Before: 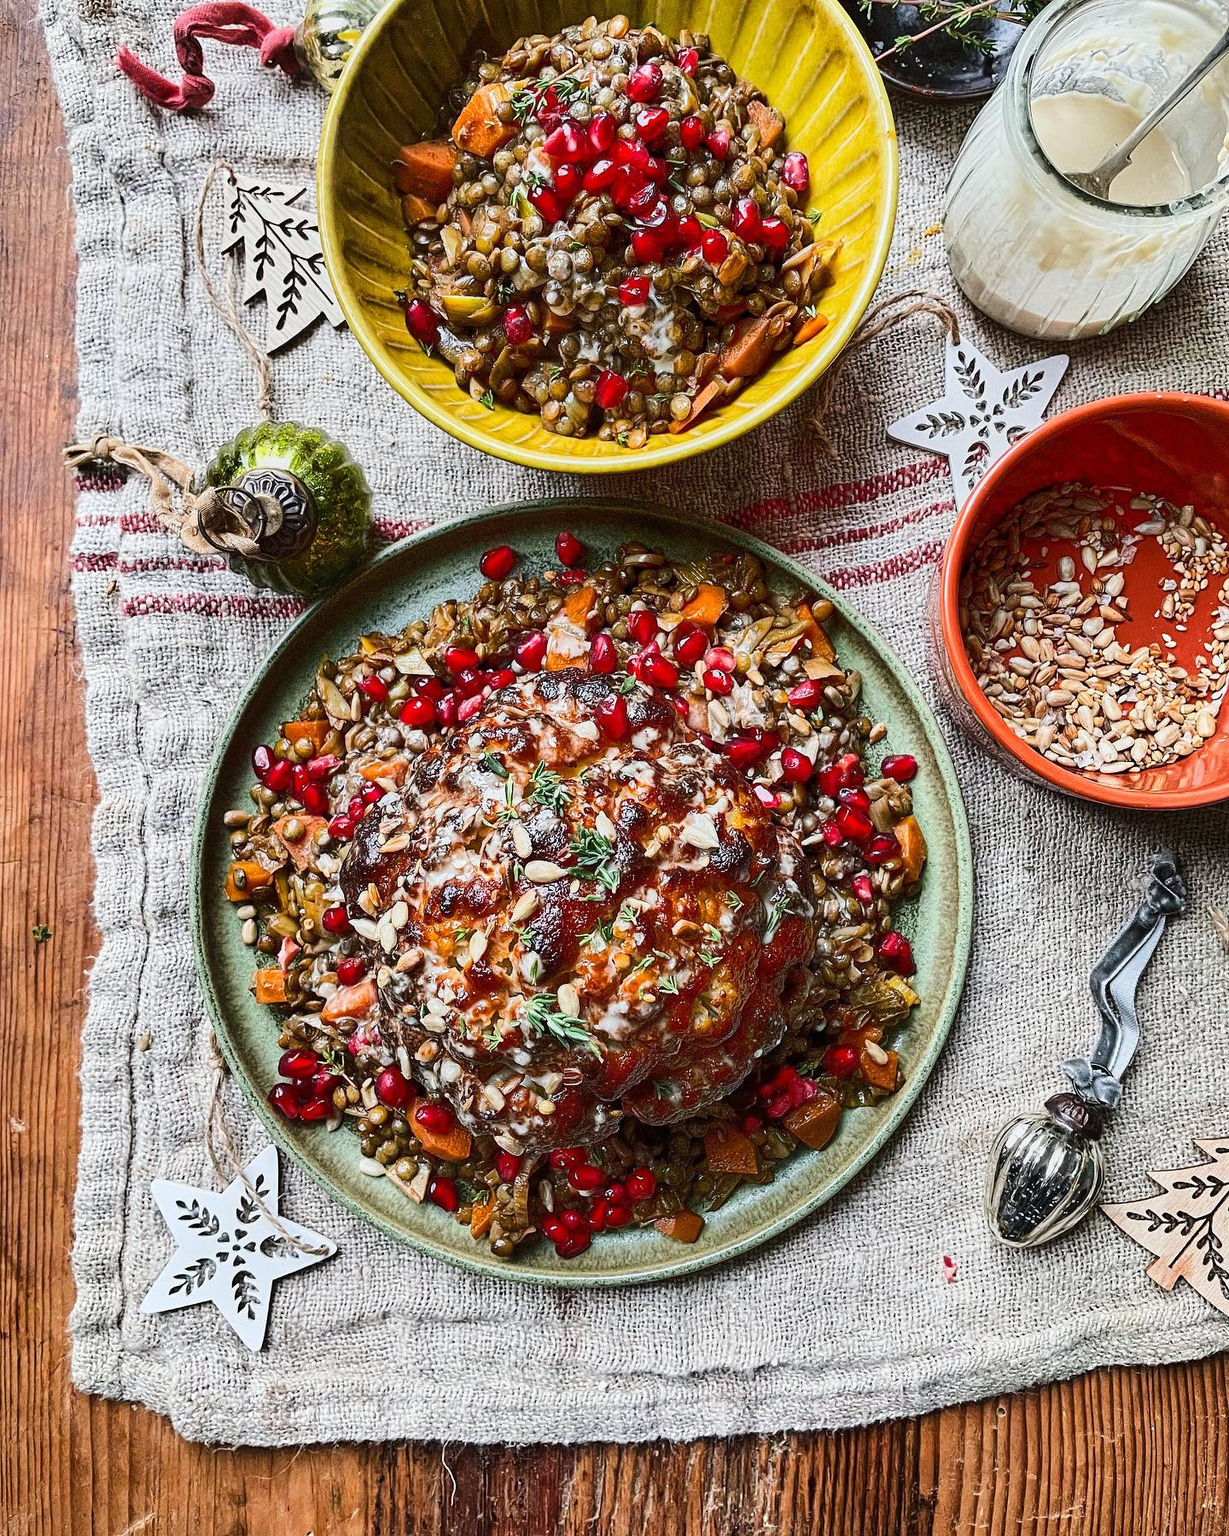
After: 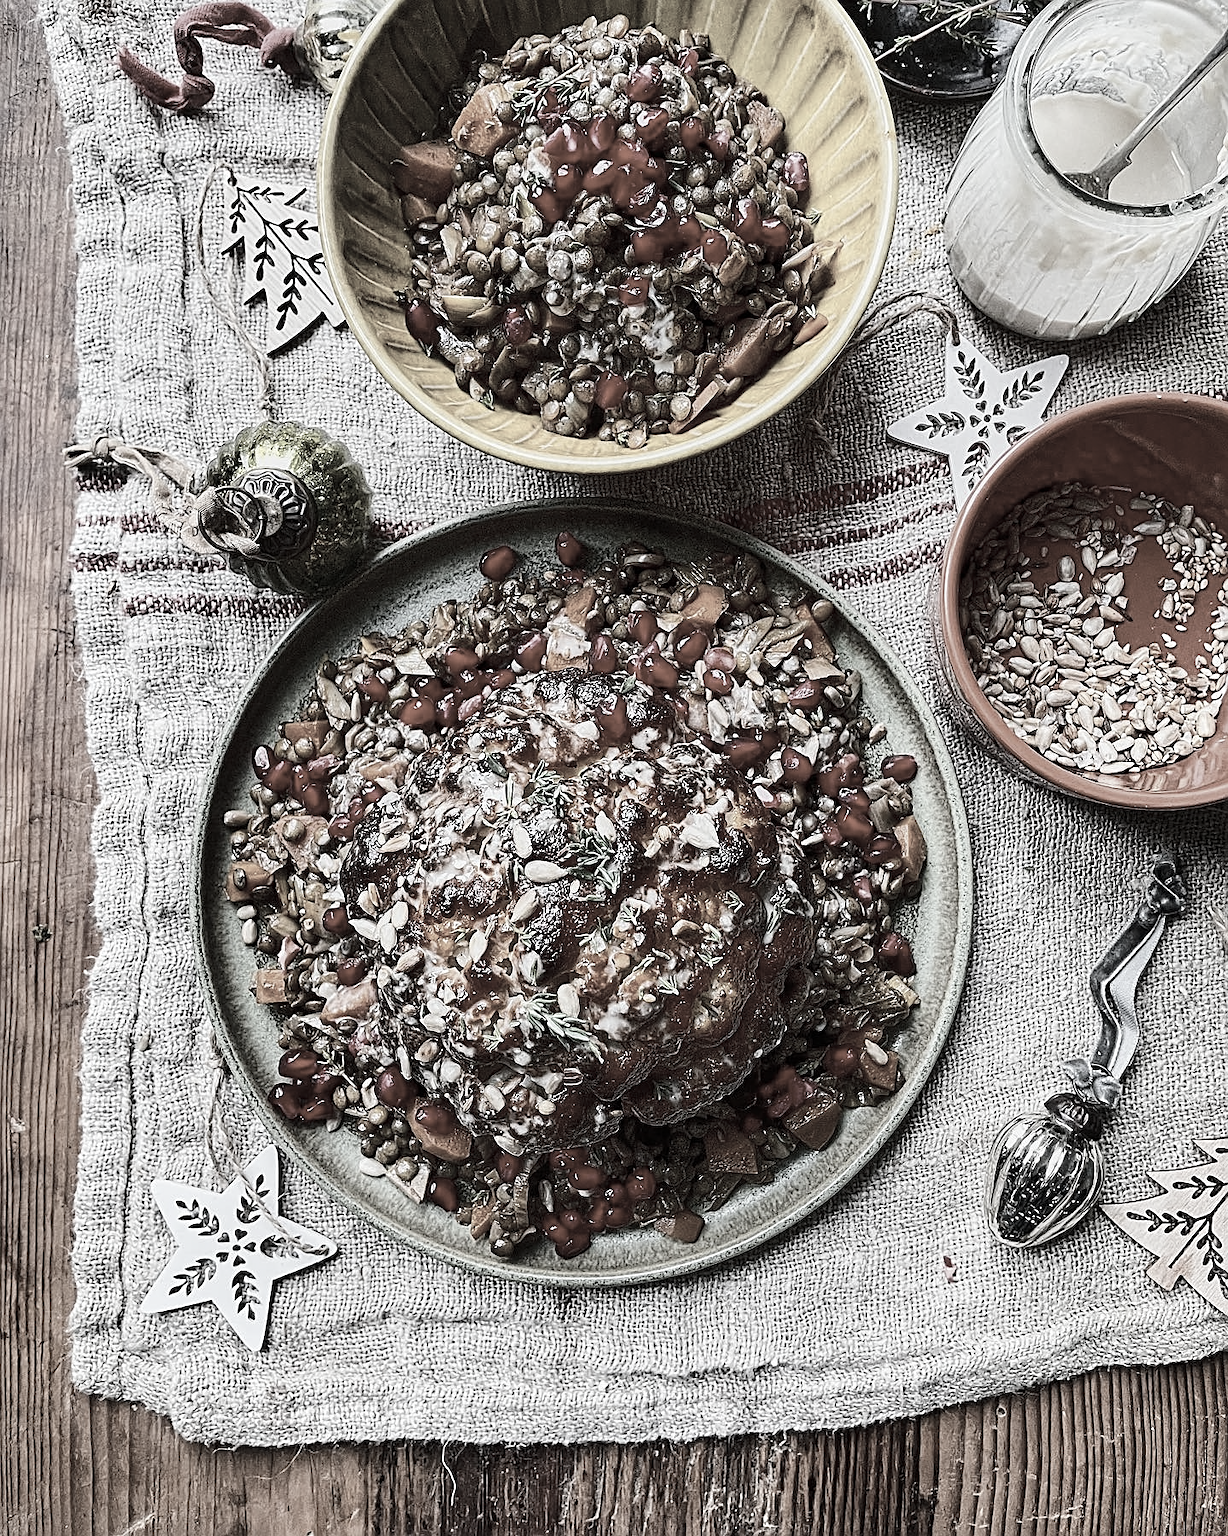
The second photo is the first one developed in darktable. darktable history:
contrast brightness saturation: contrast 0.1, saturation -0.36
sharpen: on, module defaults
color zones: curves: ch1 [(0, 0.153) (0.143, 0.15) (0.286, 0.151) (0.429, 0.152) (0.571, 0.152) (0.714, 0.151) (0.857, 0.151) (1, 0.153)]
